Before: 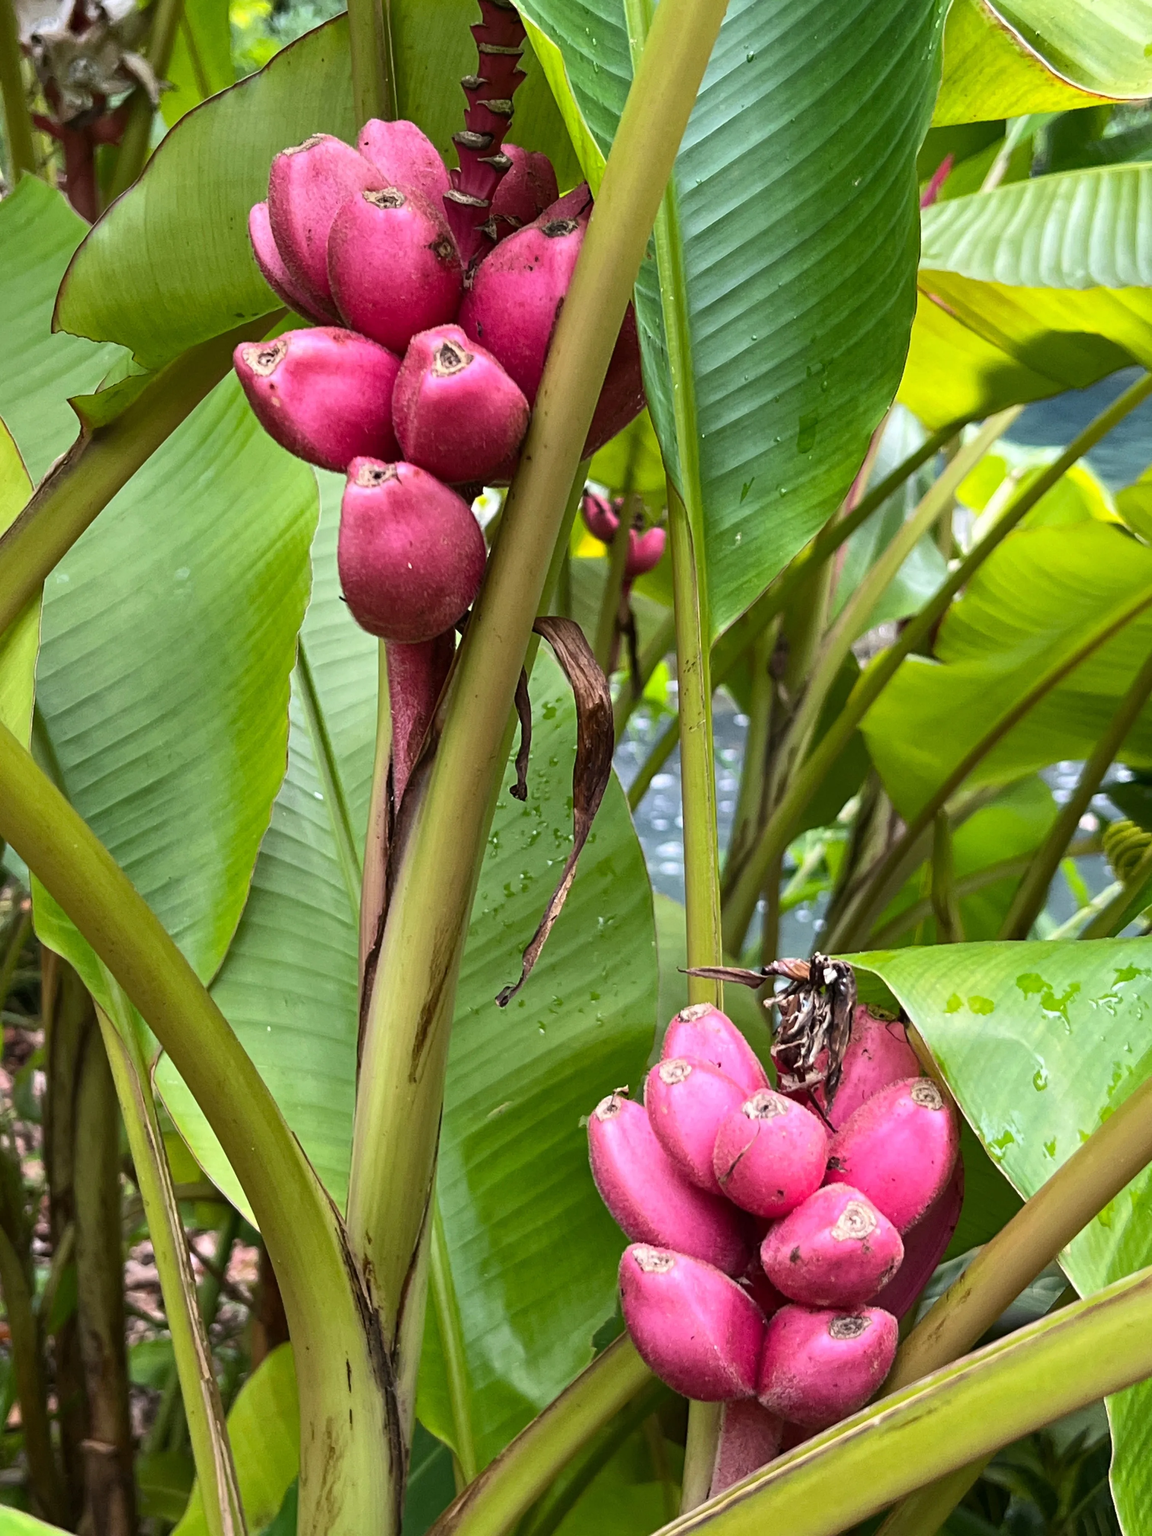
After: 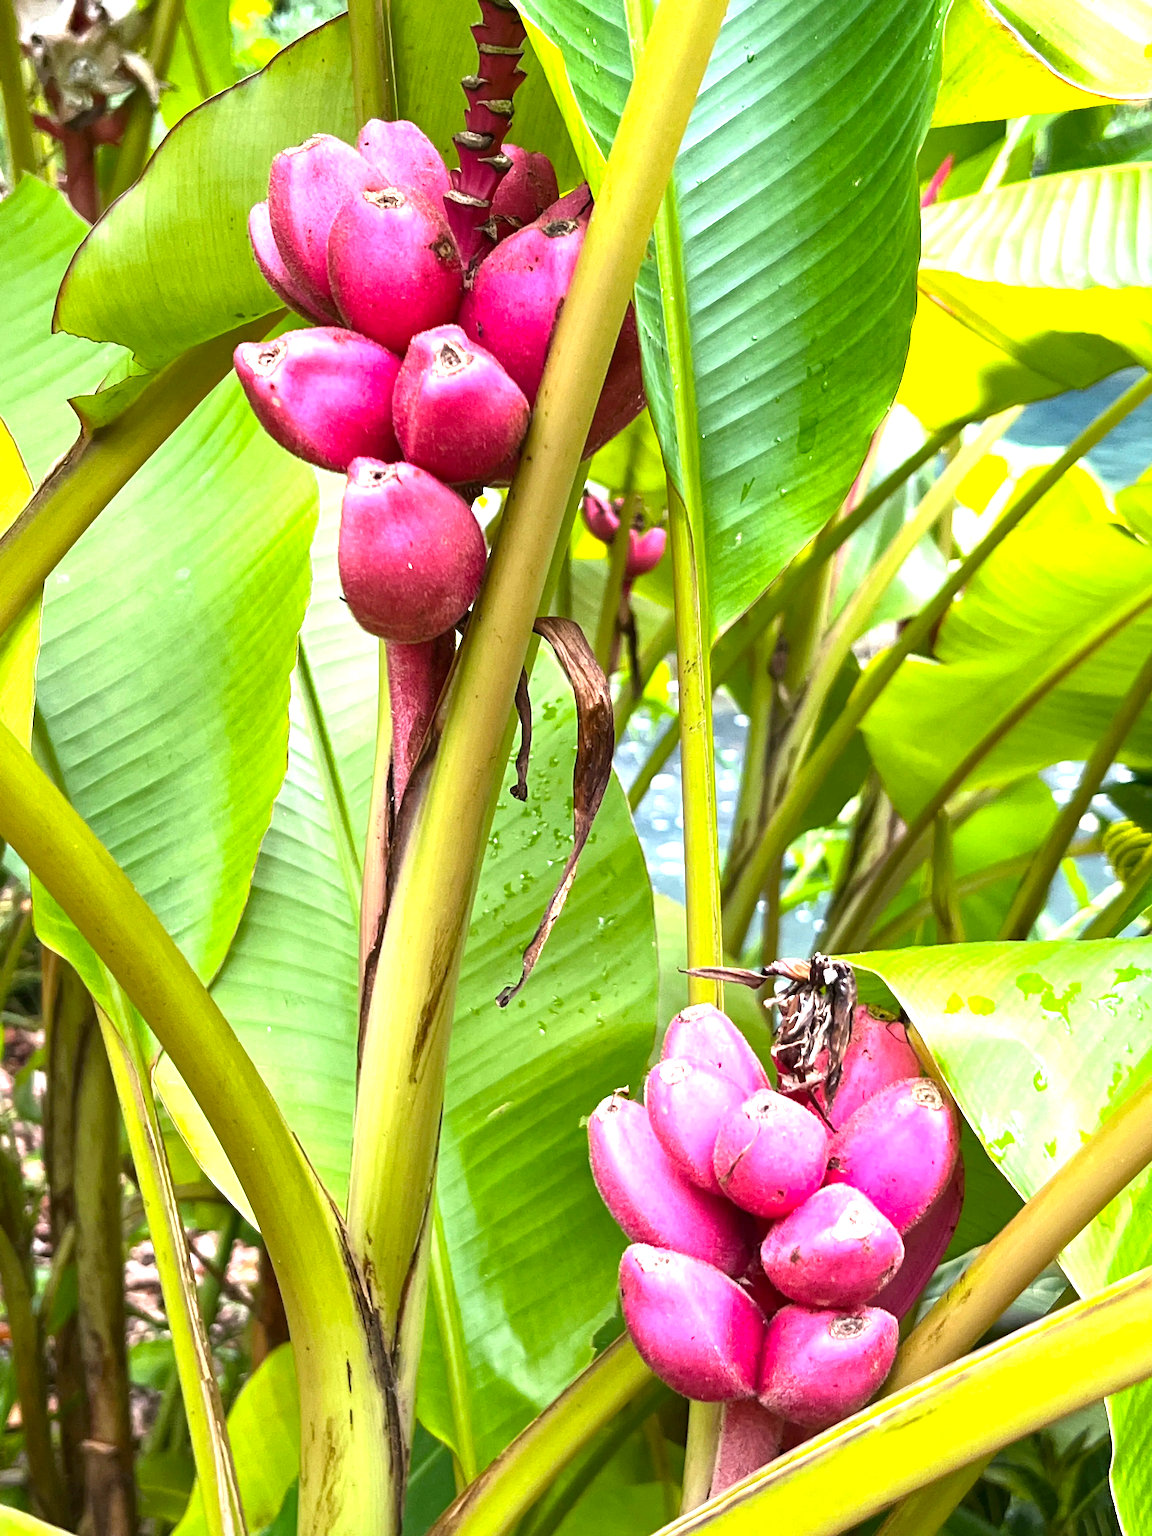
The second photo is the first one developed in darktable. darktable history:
exposure: exposure 1.206 EV, compensate highlight preservation false
color balance rgb: linear chroma grading › global chroma 15.445%, perceptual saturation grading › global saturation -0.11%
